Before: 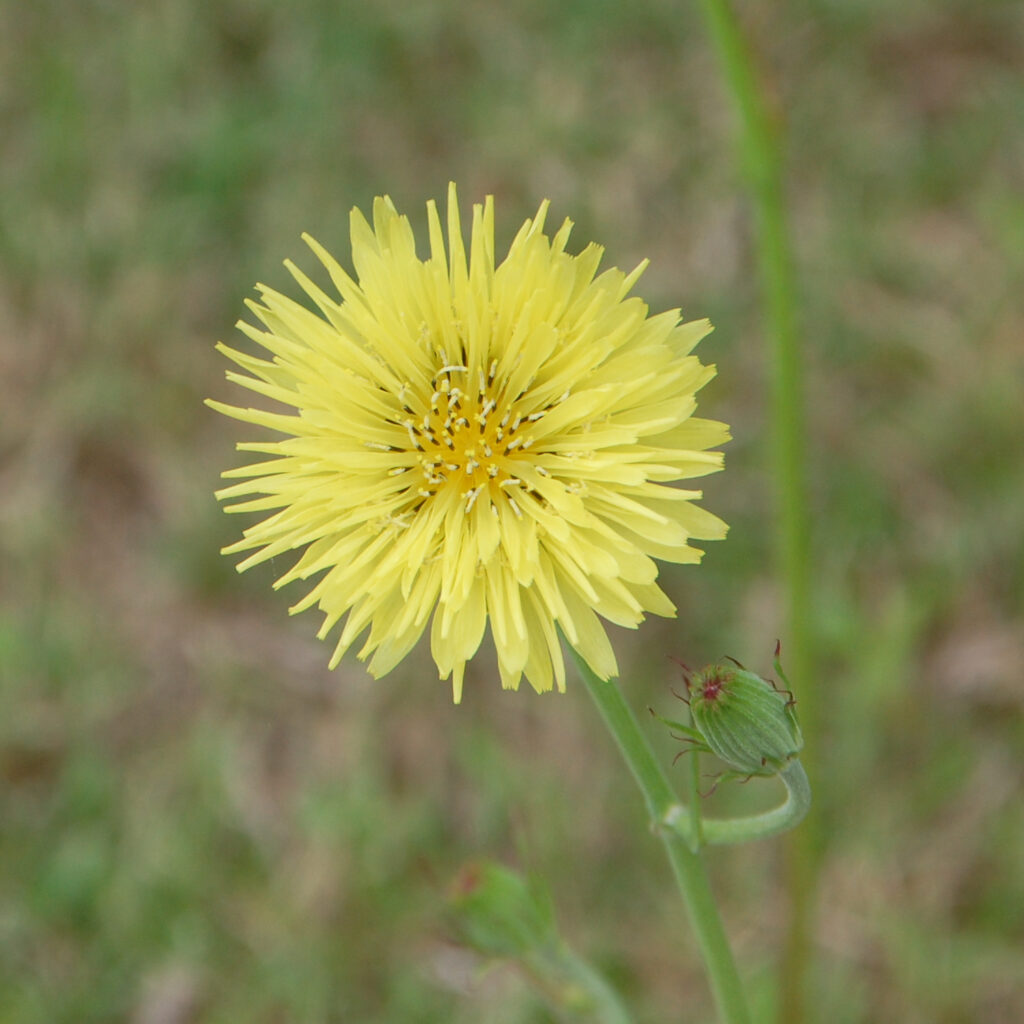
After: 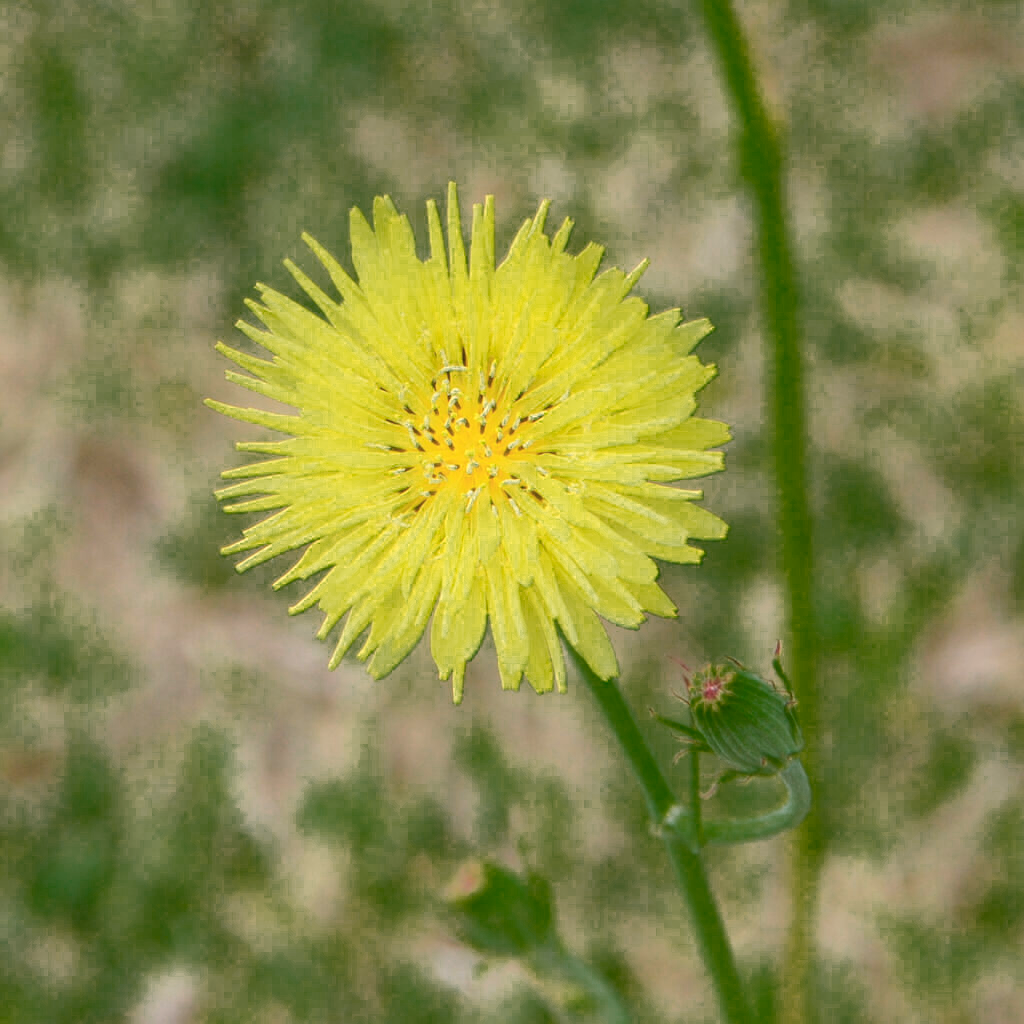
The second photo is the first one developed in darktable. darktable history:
color zones: curves: ch0 [(0.25, 0.5) (0.347, 0.092) (0.75, 0.5)]; ch1 [(0.25, 0.5) (0.33, 0.51) (0.75, 0.5)]
tone equalizer: on, module defaults
rgb levels: levels [[0.013, 0.434, 0.89], [0, 0.5, 1], [0, 0.5, 1]]
exposure: exposure 0.3 EV, compensate highlight preservation false
contrast brightness saturation: contrast 0.05, brightness 0.06, saturation 0.01
